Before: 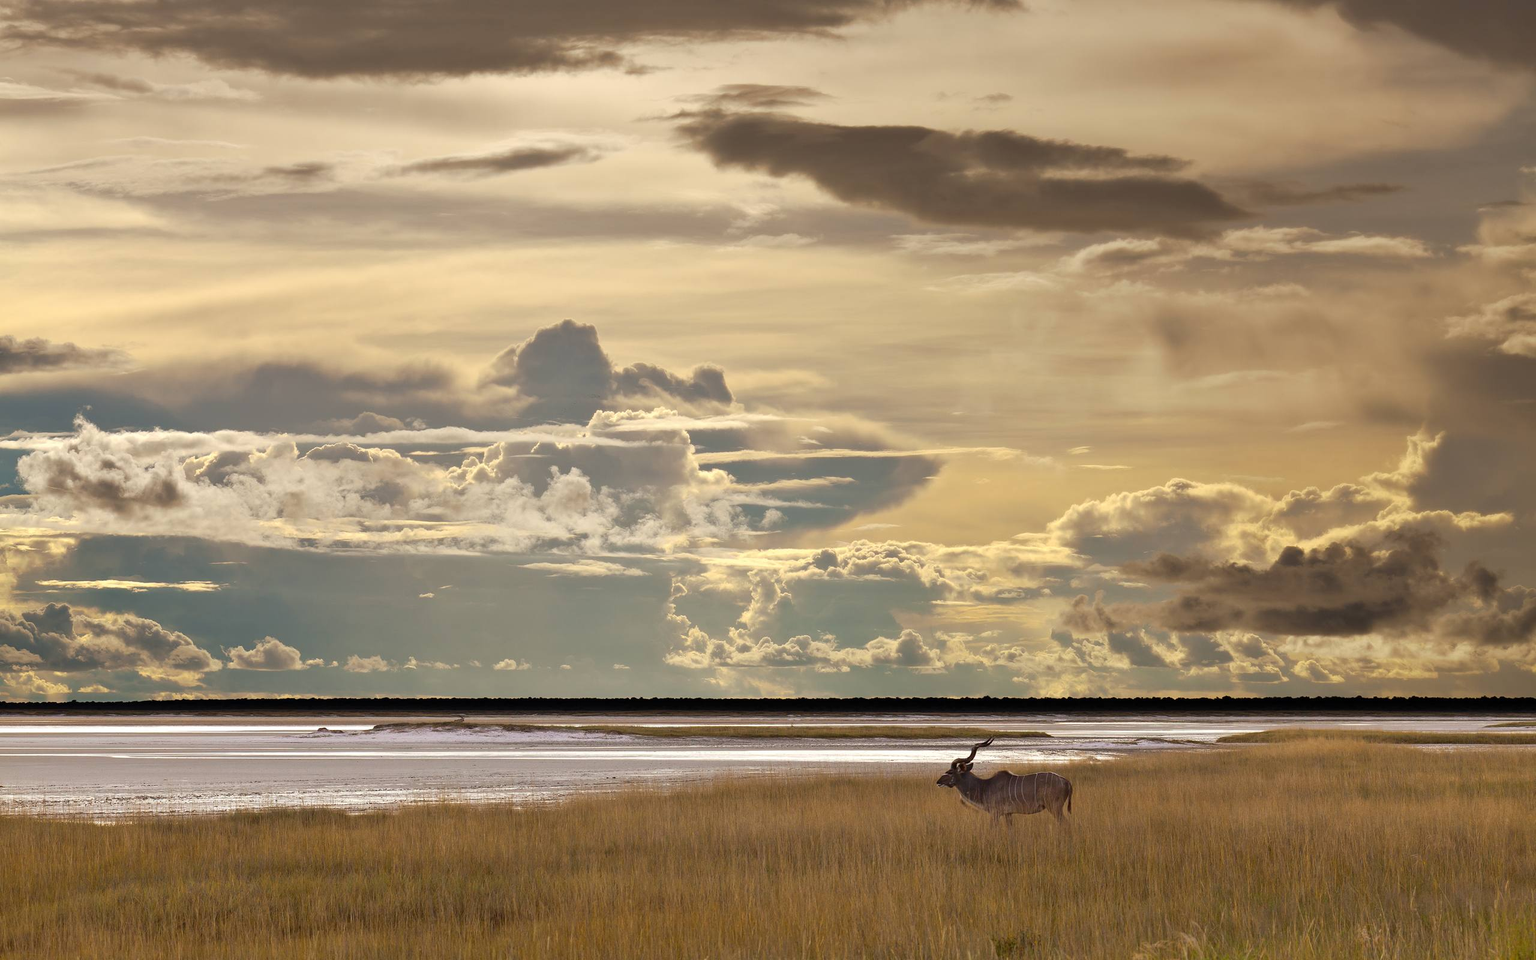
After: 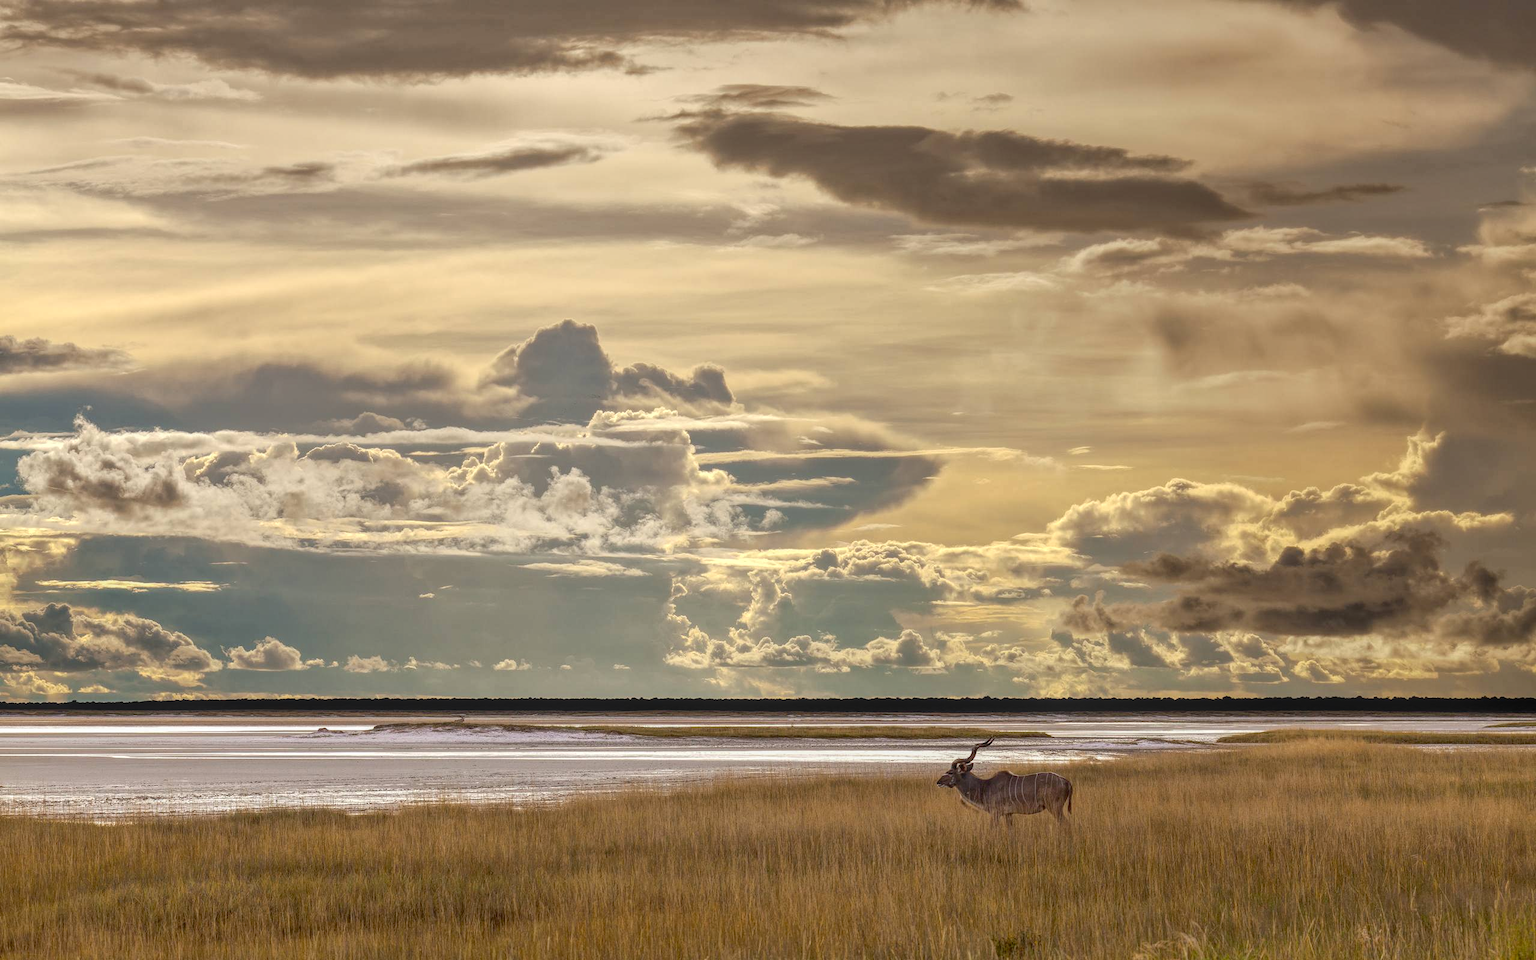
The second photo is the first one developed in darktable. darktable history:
exposure: black level correction 0.005, exposure 0.002 EV, compensate exposure bias true, compensate highlight preservation false
local contrast: highlights 66%, shadows 32%, detail 166%, midtone range 0.2
